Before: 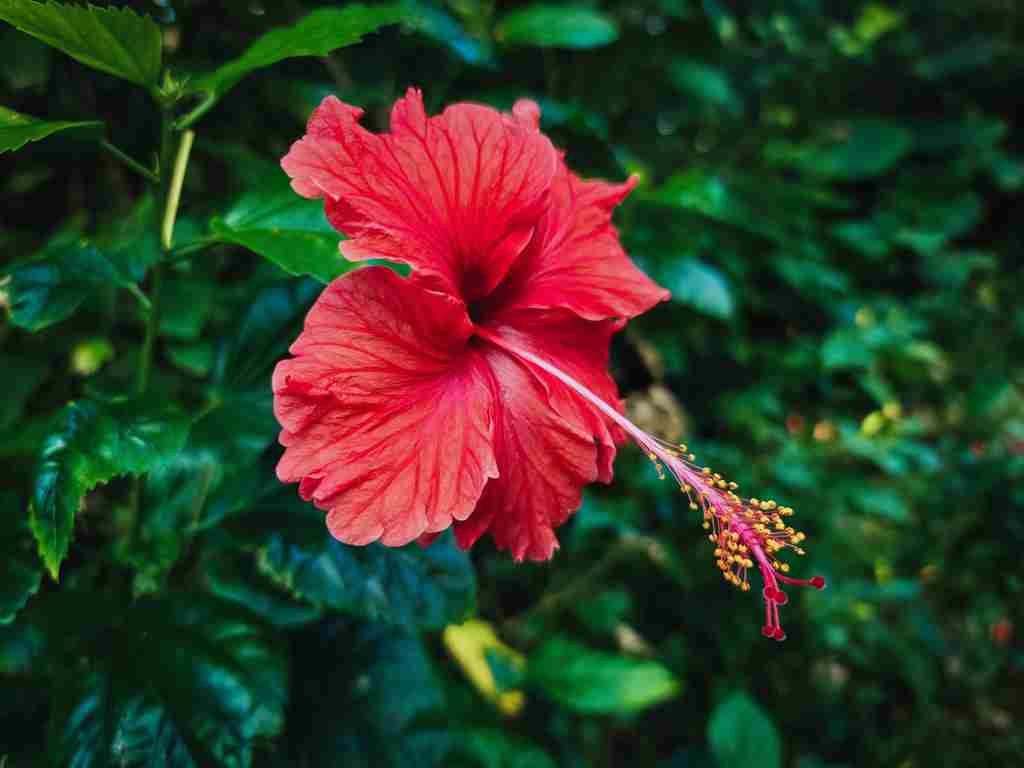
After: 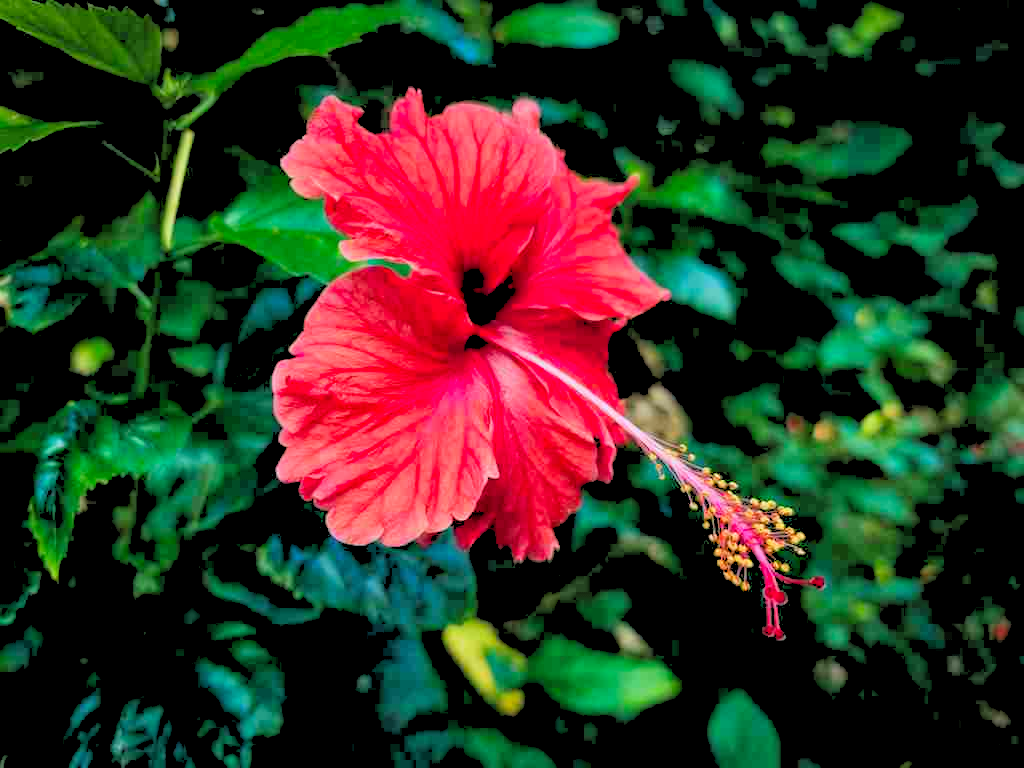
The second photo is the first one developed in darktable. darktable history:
rgb levels: levels [[0.027, 0.429, 0.996], [0, 0.5, 1], [0, 0.5, 1]]
vibrance: on, module defaults
